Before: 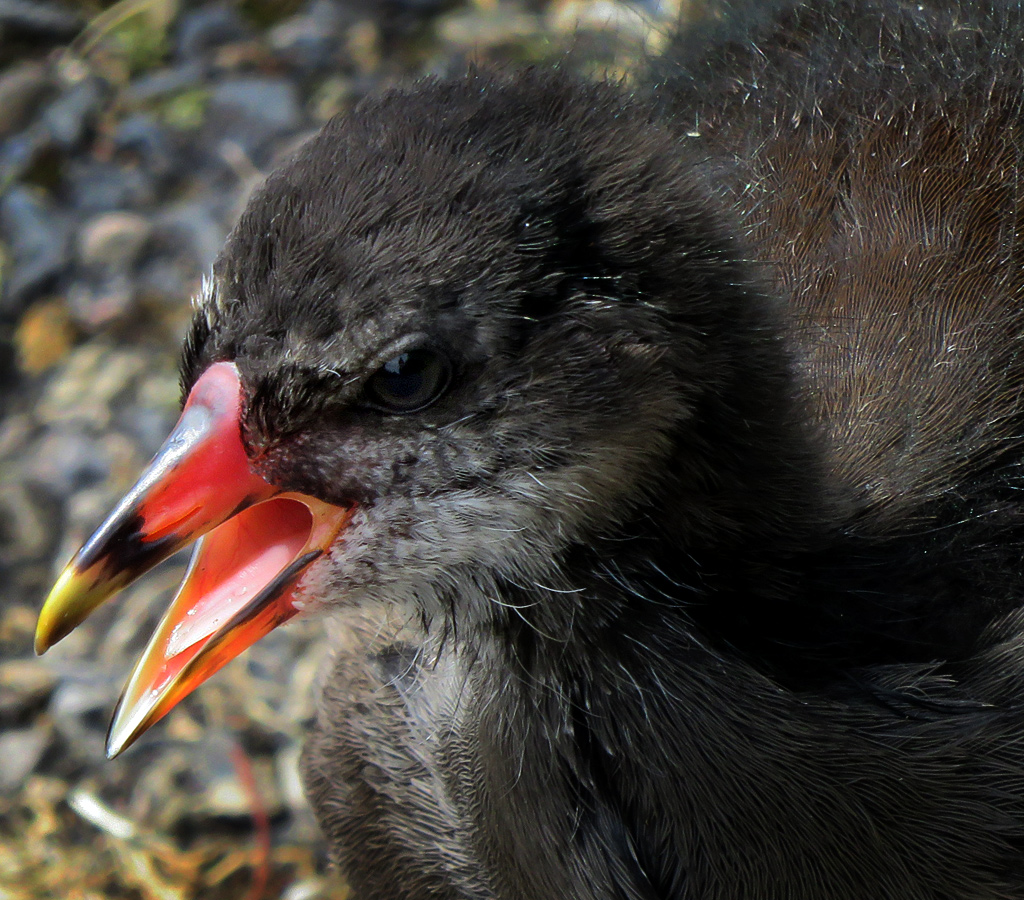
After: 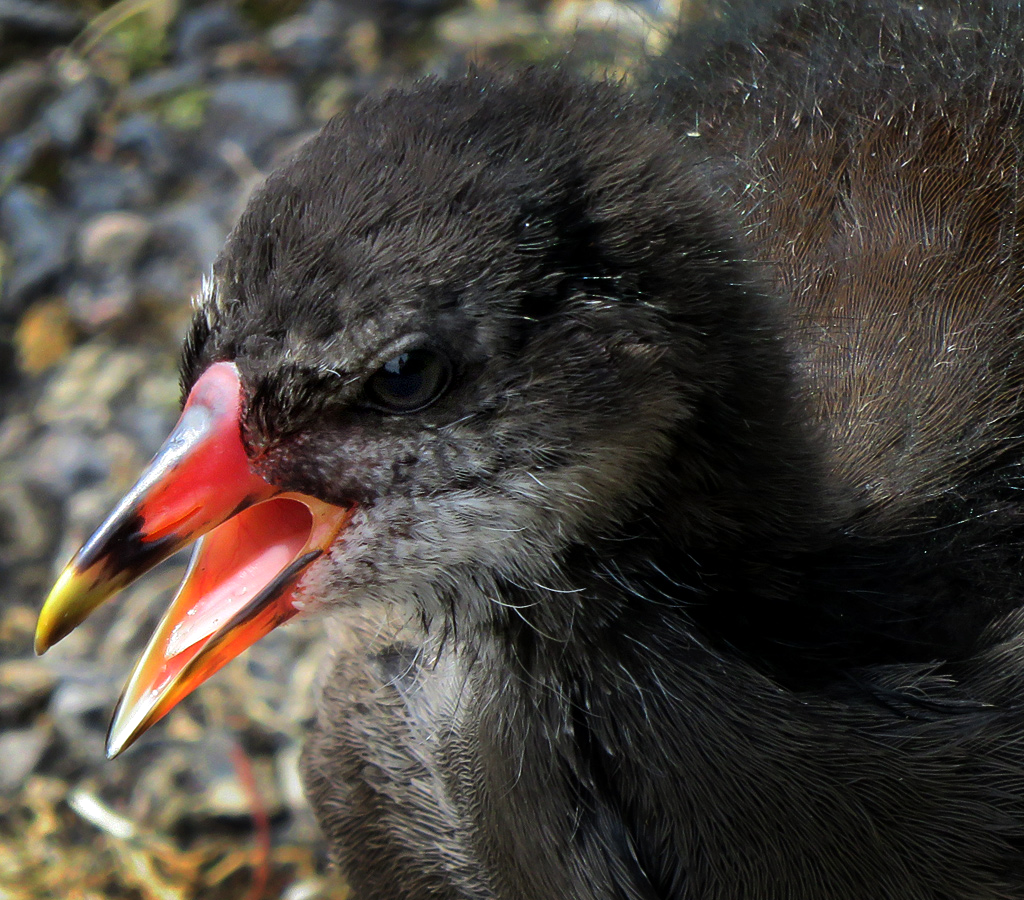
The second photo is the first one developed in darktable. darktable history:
exposure: exposure 0.133 EV, compensate highlight preservation false
